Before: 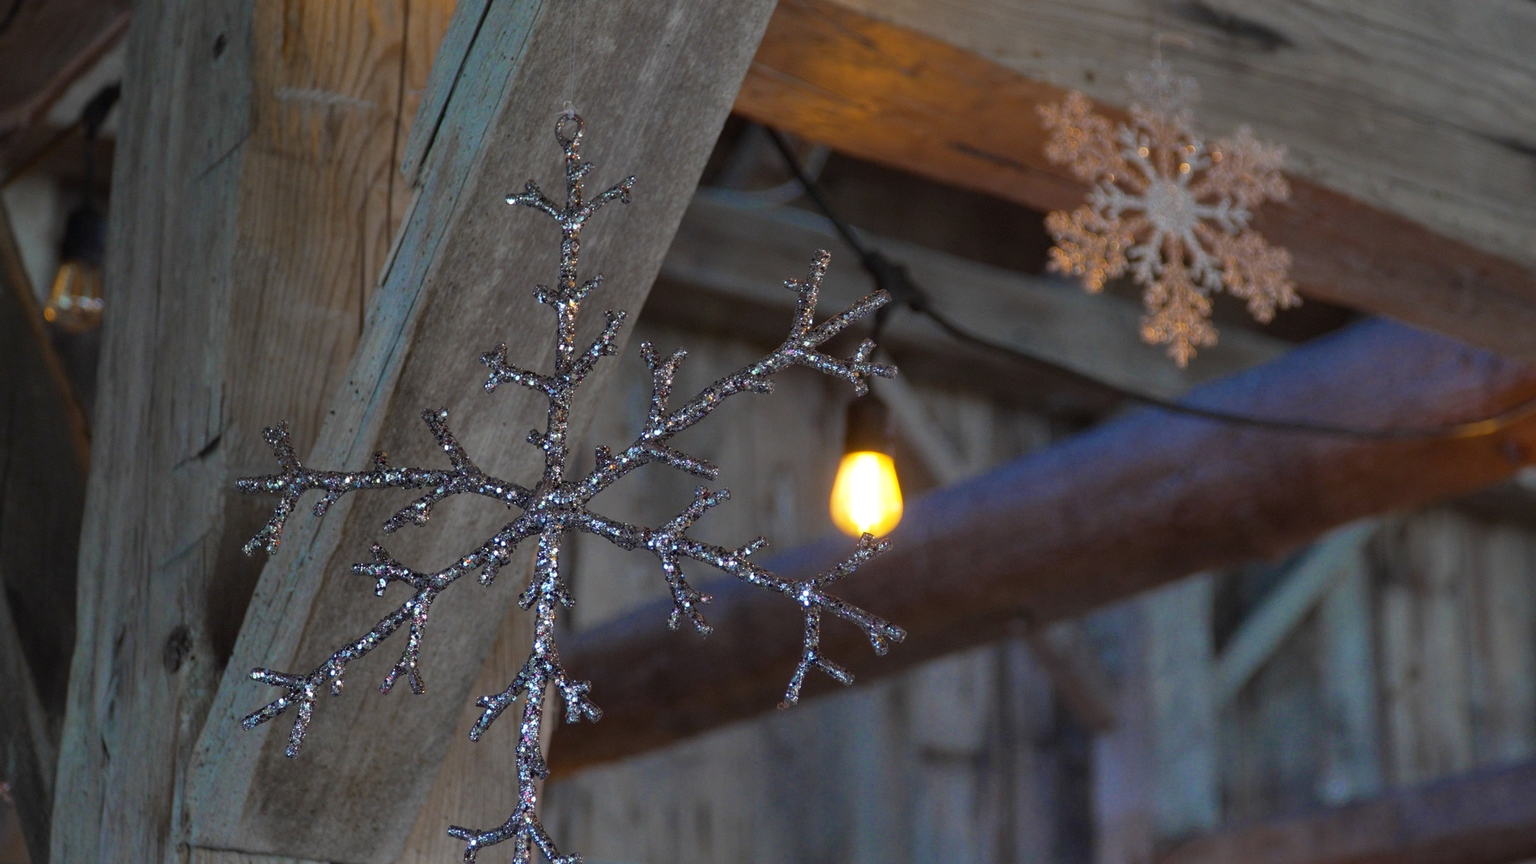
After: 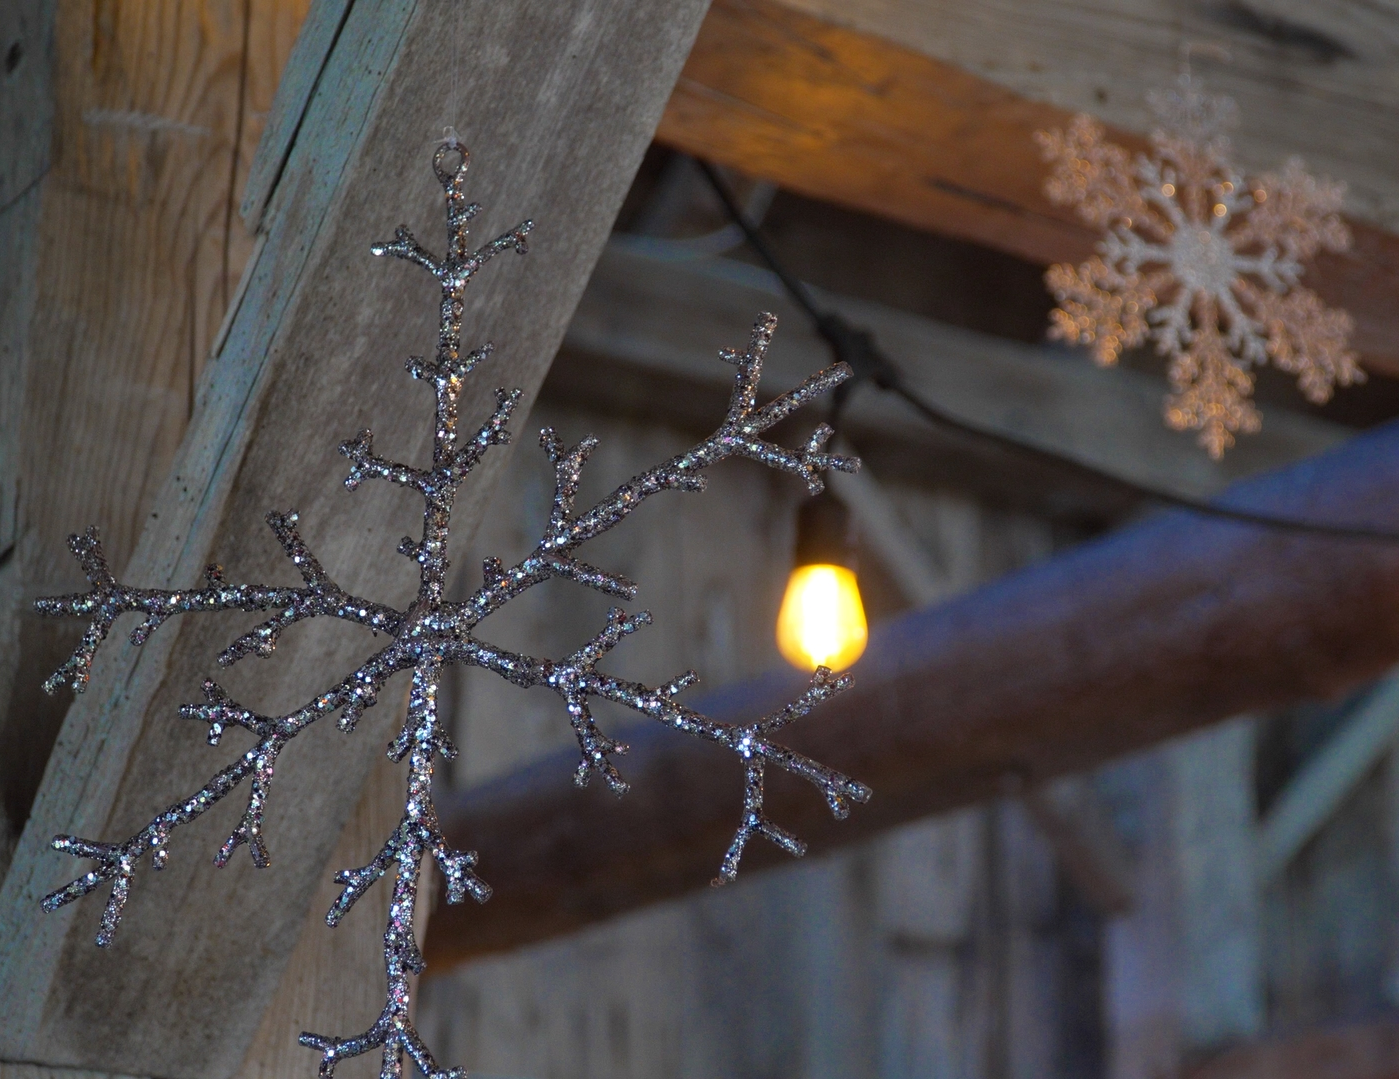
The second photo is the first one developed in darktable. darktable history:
crop: left 13.617%, right 13.514%
vignetting: fall-off radius 60.86%, brightness -0.225, saturation 0.145, unbound false
